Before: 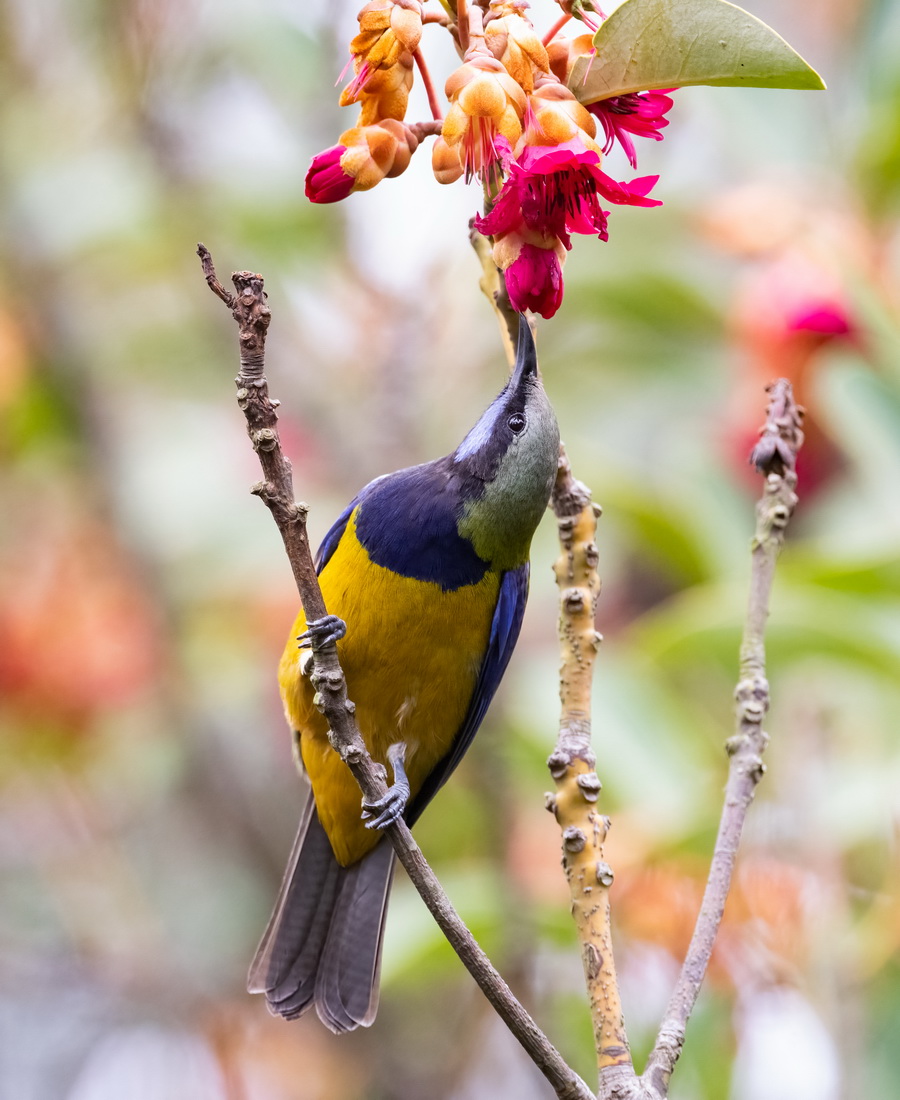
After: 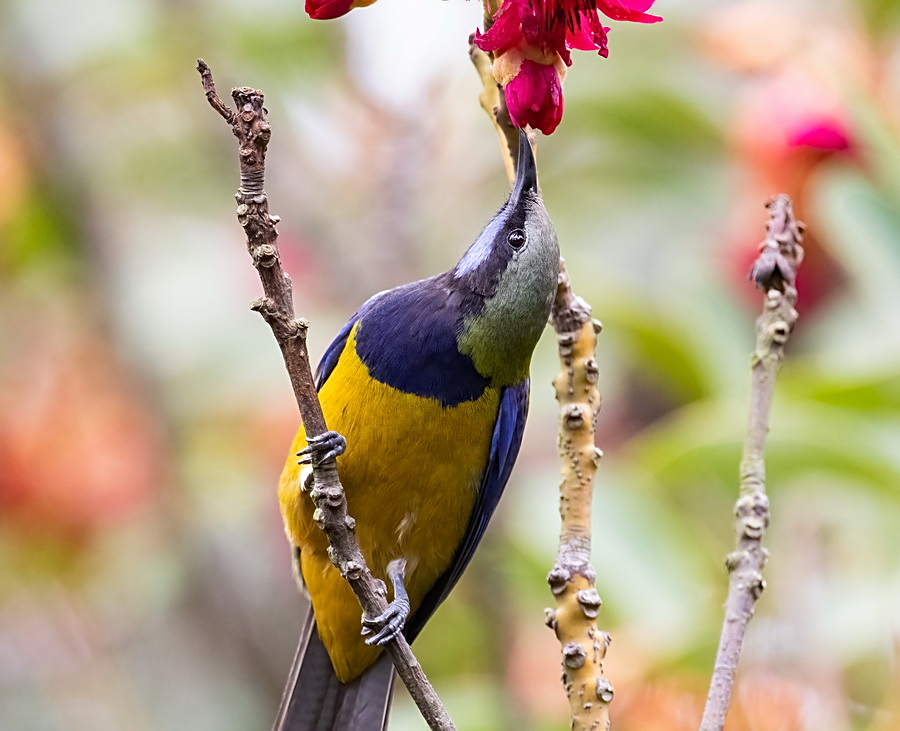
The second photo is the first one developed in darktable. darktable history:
sharpen: on, module defaults
tone equalizer: on, module defaults
crop: top 16.727%, bottom 16.727%
